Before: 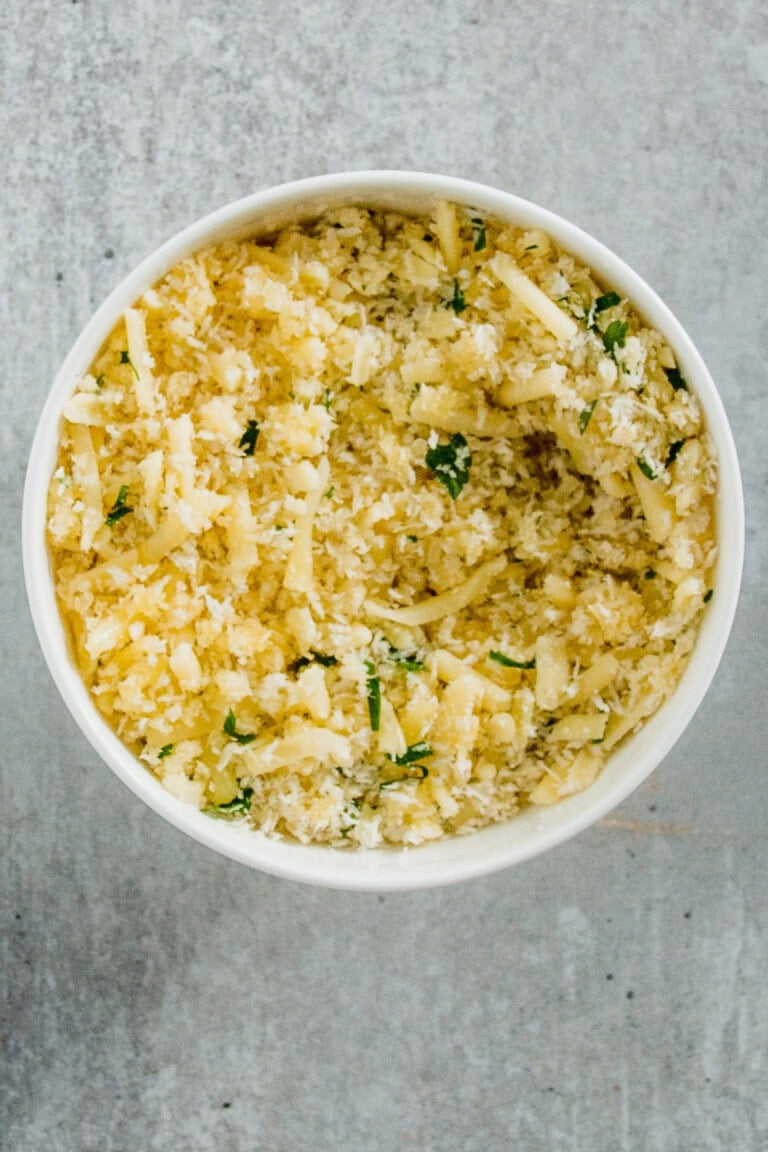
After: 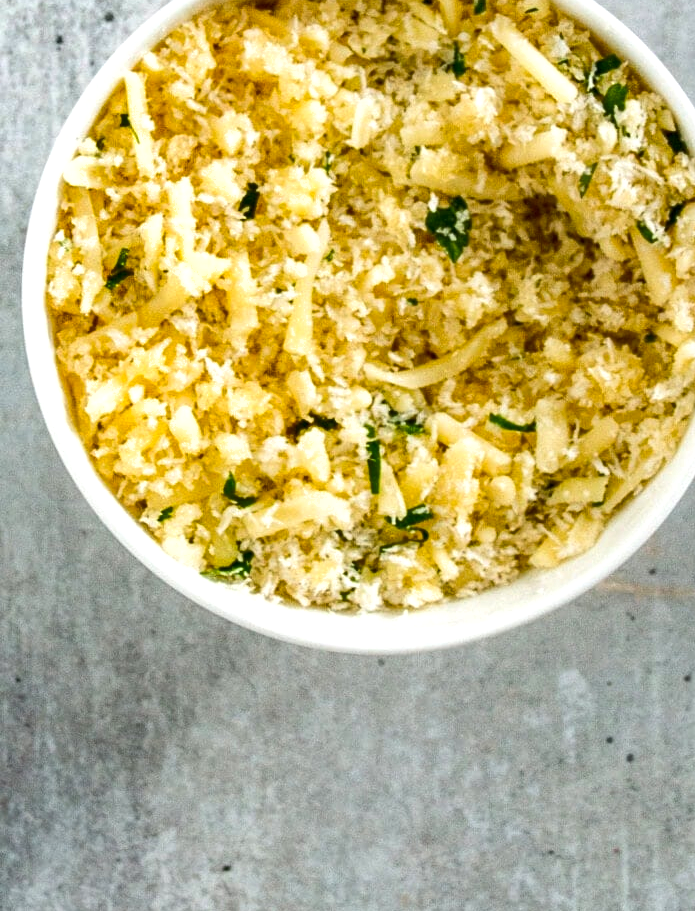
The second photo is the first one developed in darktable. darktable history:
crop: top 20.65%, right 9.439%, bottom 0.236%
exposure: black level correction 0.001, exposure 0.498 EV, compensate exposure bias true, compensate highlight preservation false
shadows and highlights: soften with gaussian
